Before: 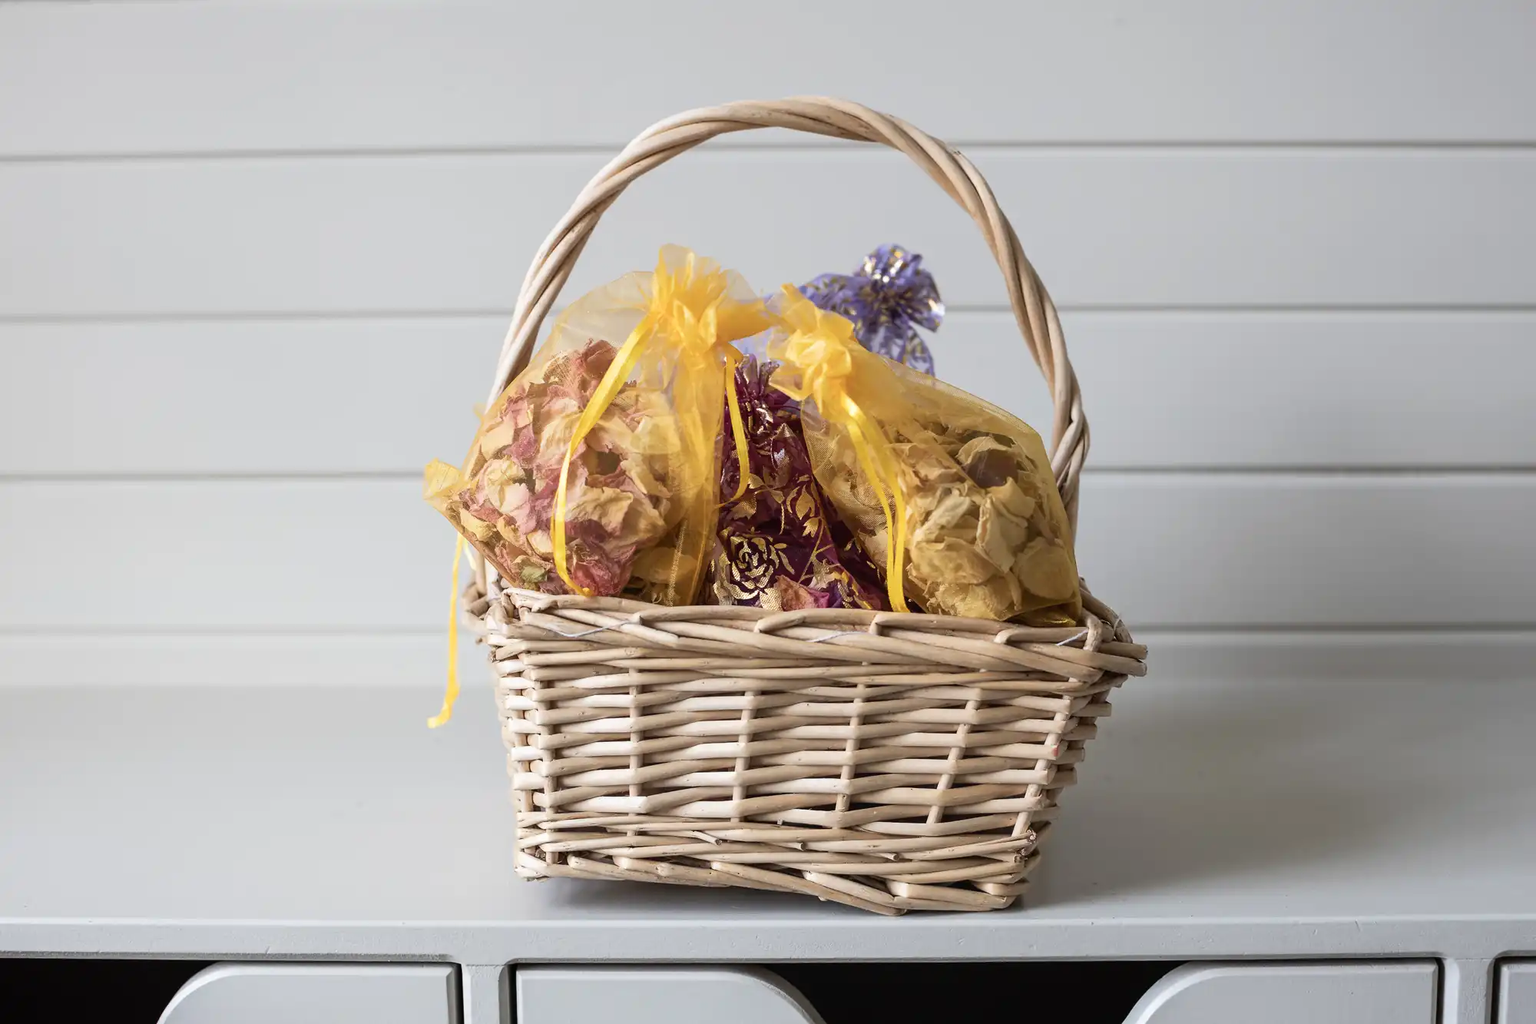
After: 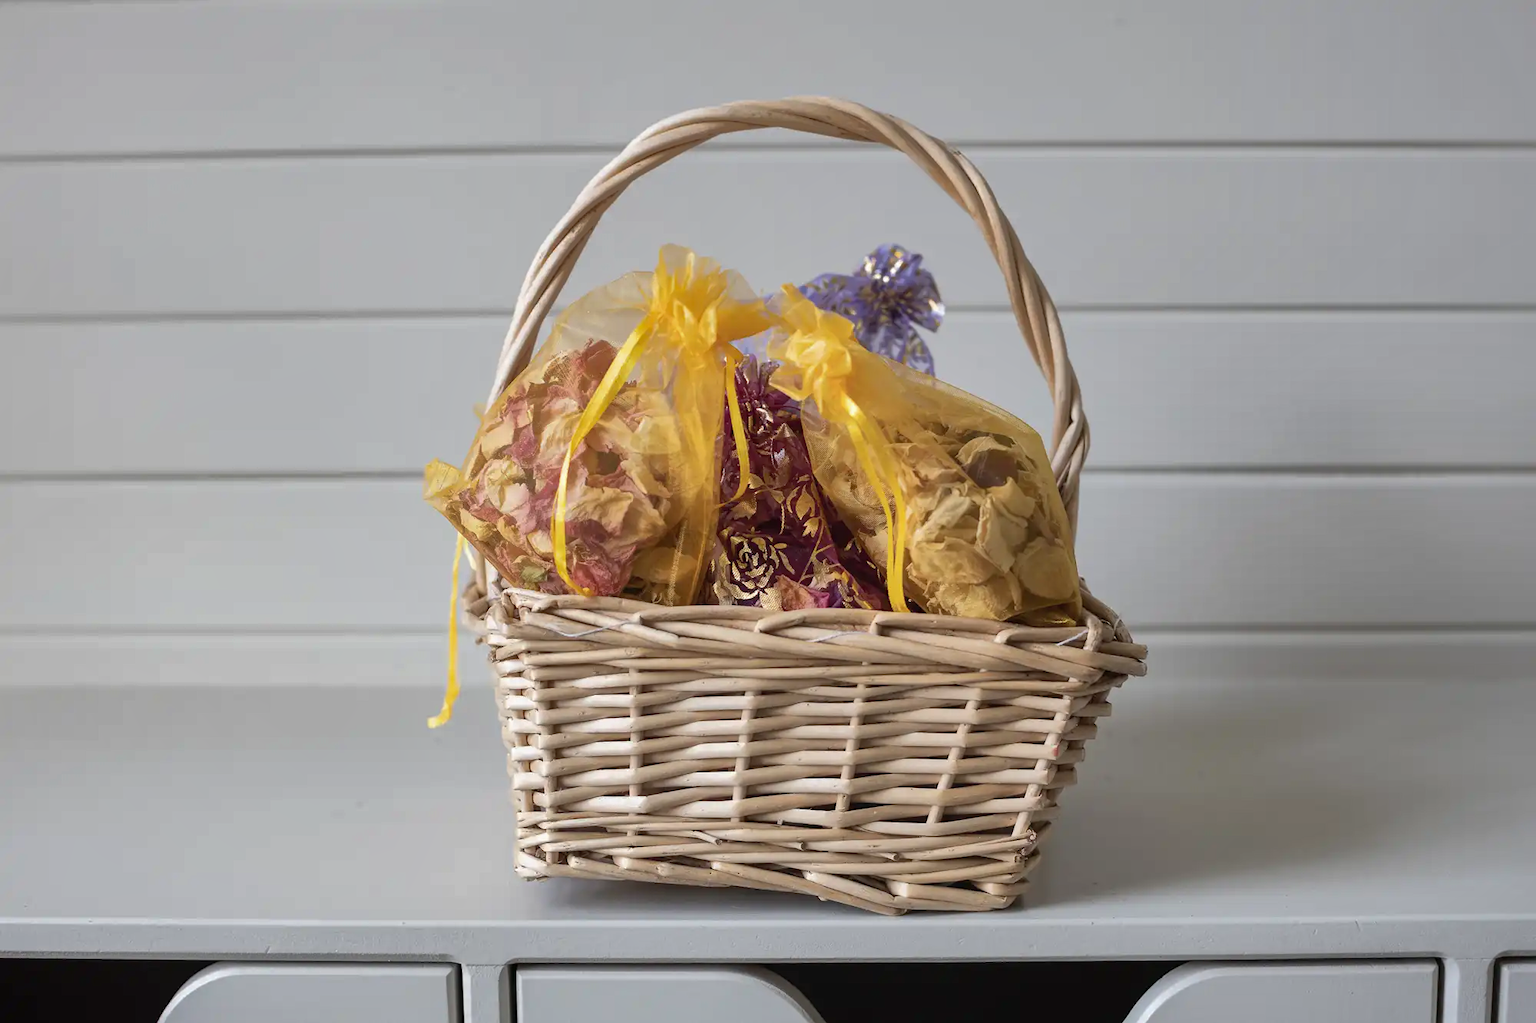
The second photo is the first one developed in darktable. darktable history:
shadows and highlights: shadows 40, highlights -60
